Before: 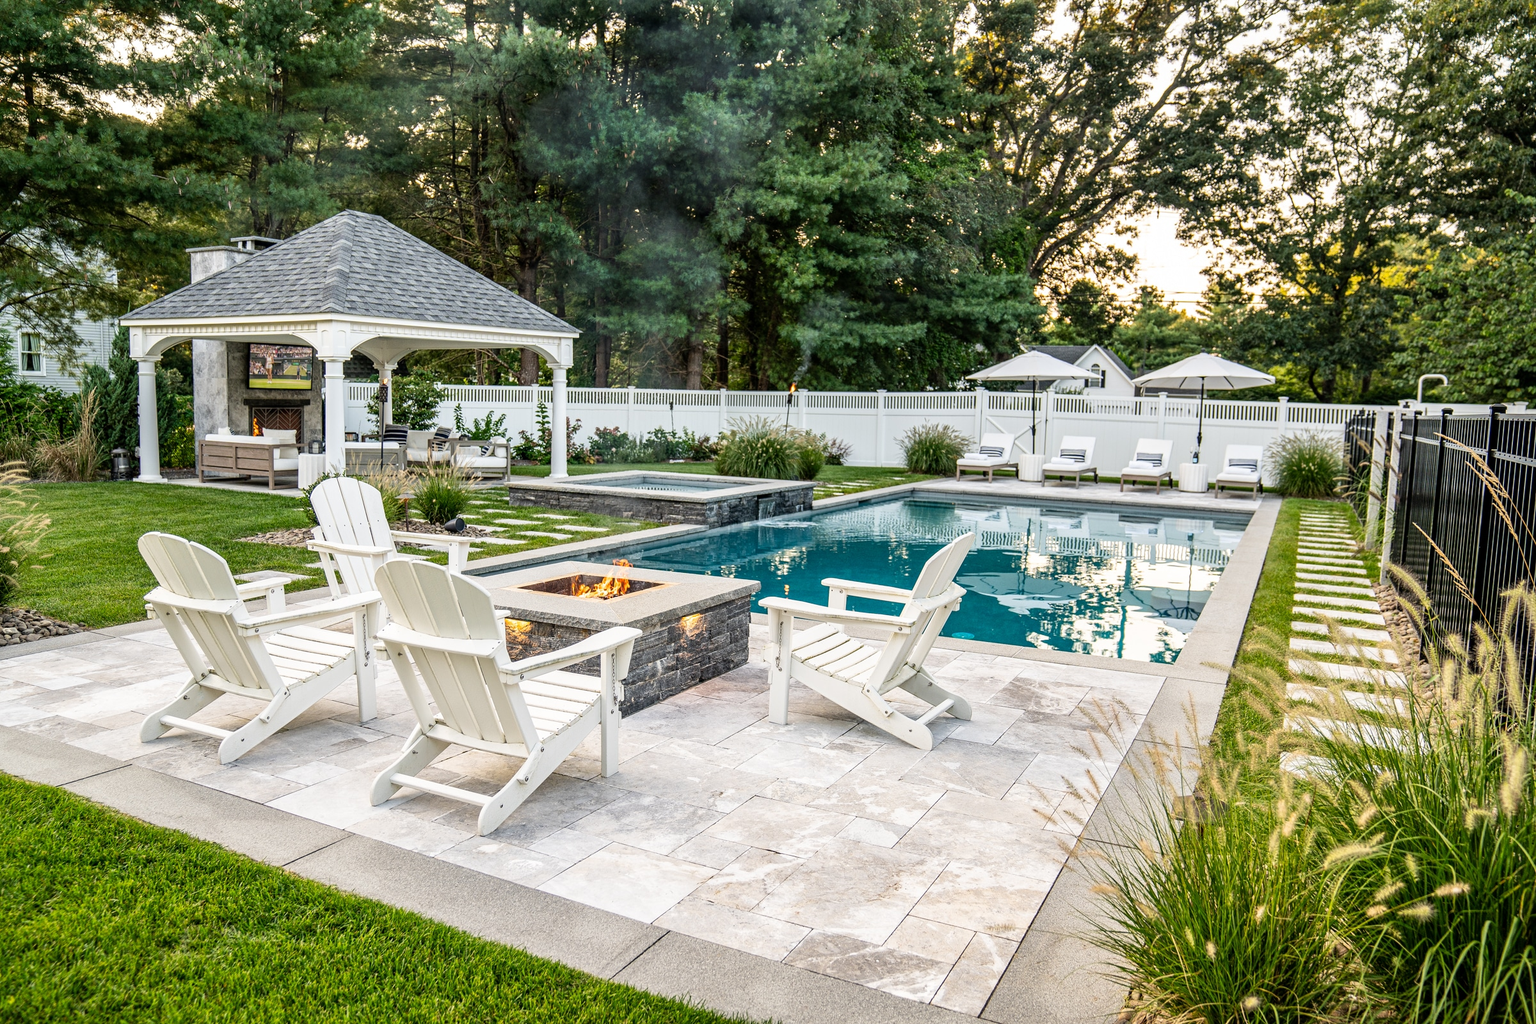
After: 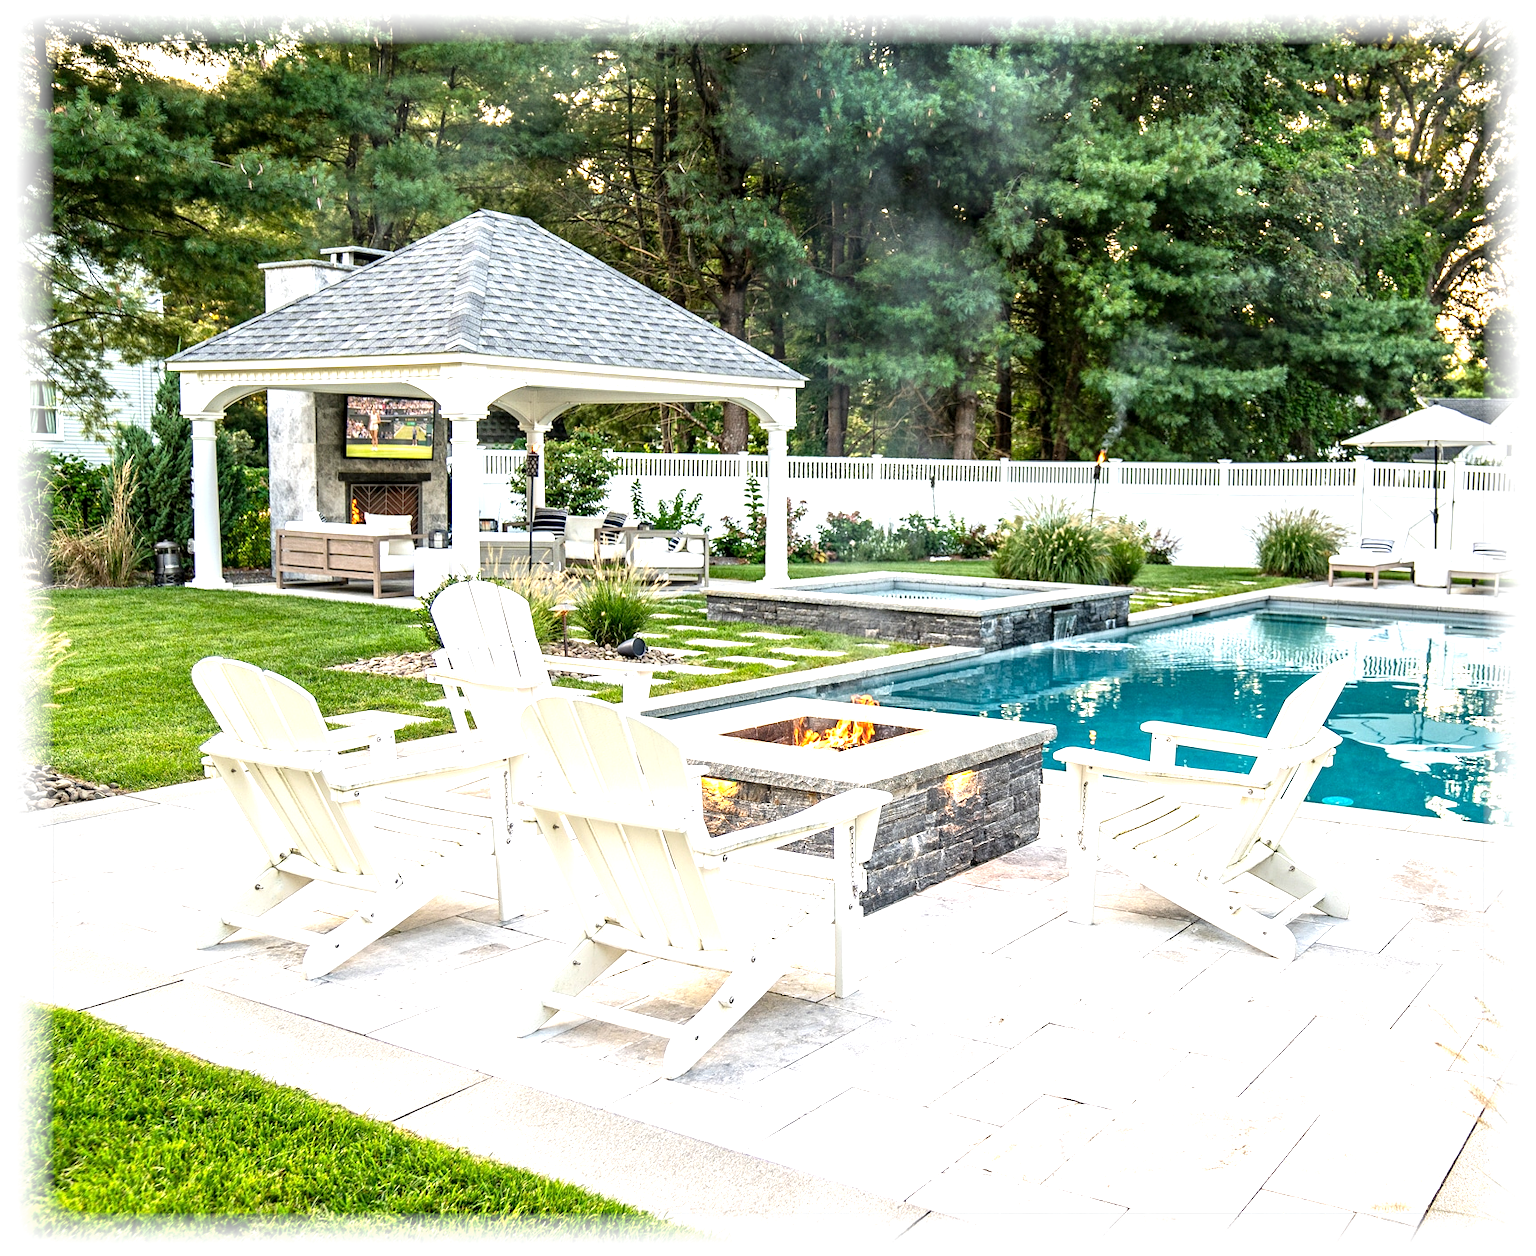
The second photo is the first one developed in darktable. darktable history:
exposure: black level correction 0.001, exposure 1.05 EV, compensate exposure bias true, compensate highlight preservation false
vignetting: fall-off start 93%, fall-off radius 5%, brightness 1, saturation -0.49, automatic ratio true, width/height ratio 1.332, shape 0.04, unbound false
crop: top 5.803%, right 27.864%, bottom 5.804%
